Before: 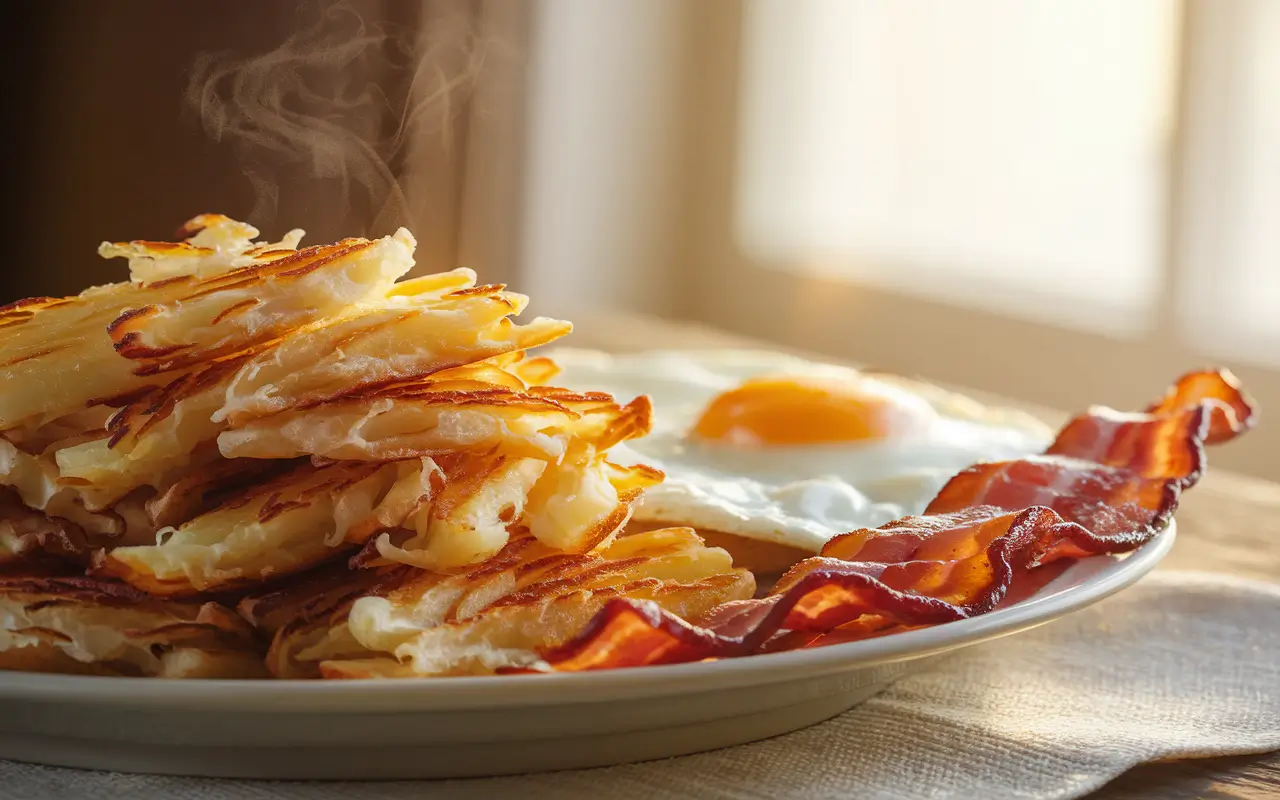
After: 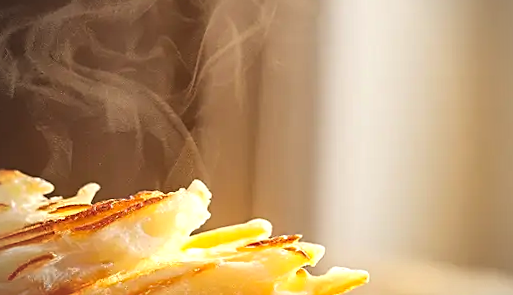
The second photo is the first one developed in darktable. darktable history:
crop: left 15.452%, top 5.459%, right 43.956%, bottom 56.62%
levels: levels [0, 0.43, 0.859]
sharpen: on, module defaults
vignetting: fall-off radius 60.92%
rotate and perspective: rotation -1°, crop left 0.011, crop right 0.989, crop top 0.025, crop bottom 0.975
